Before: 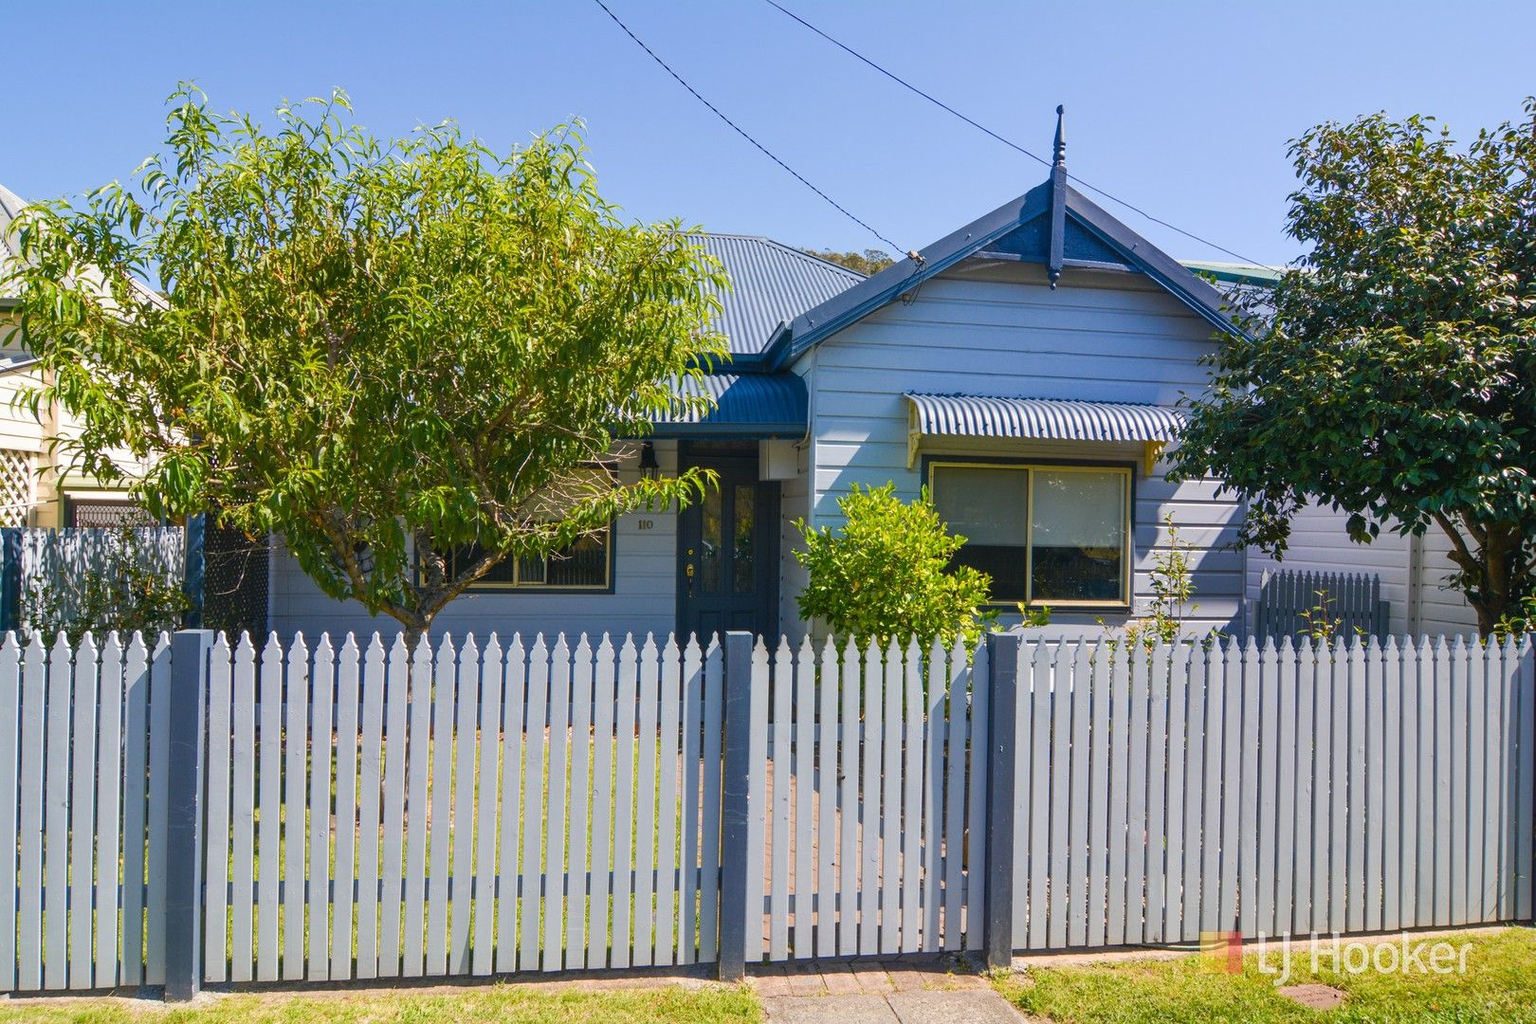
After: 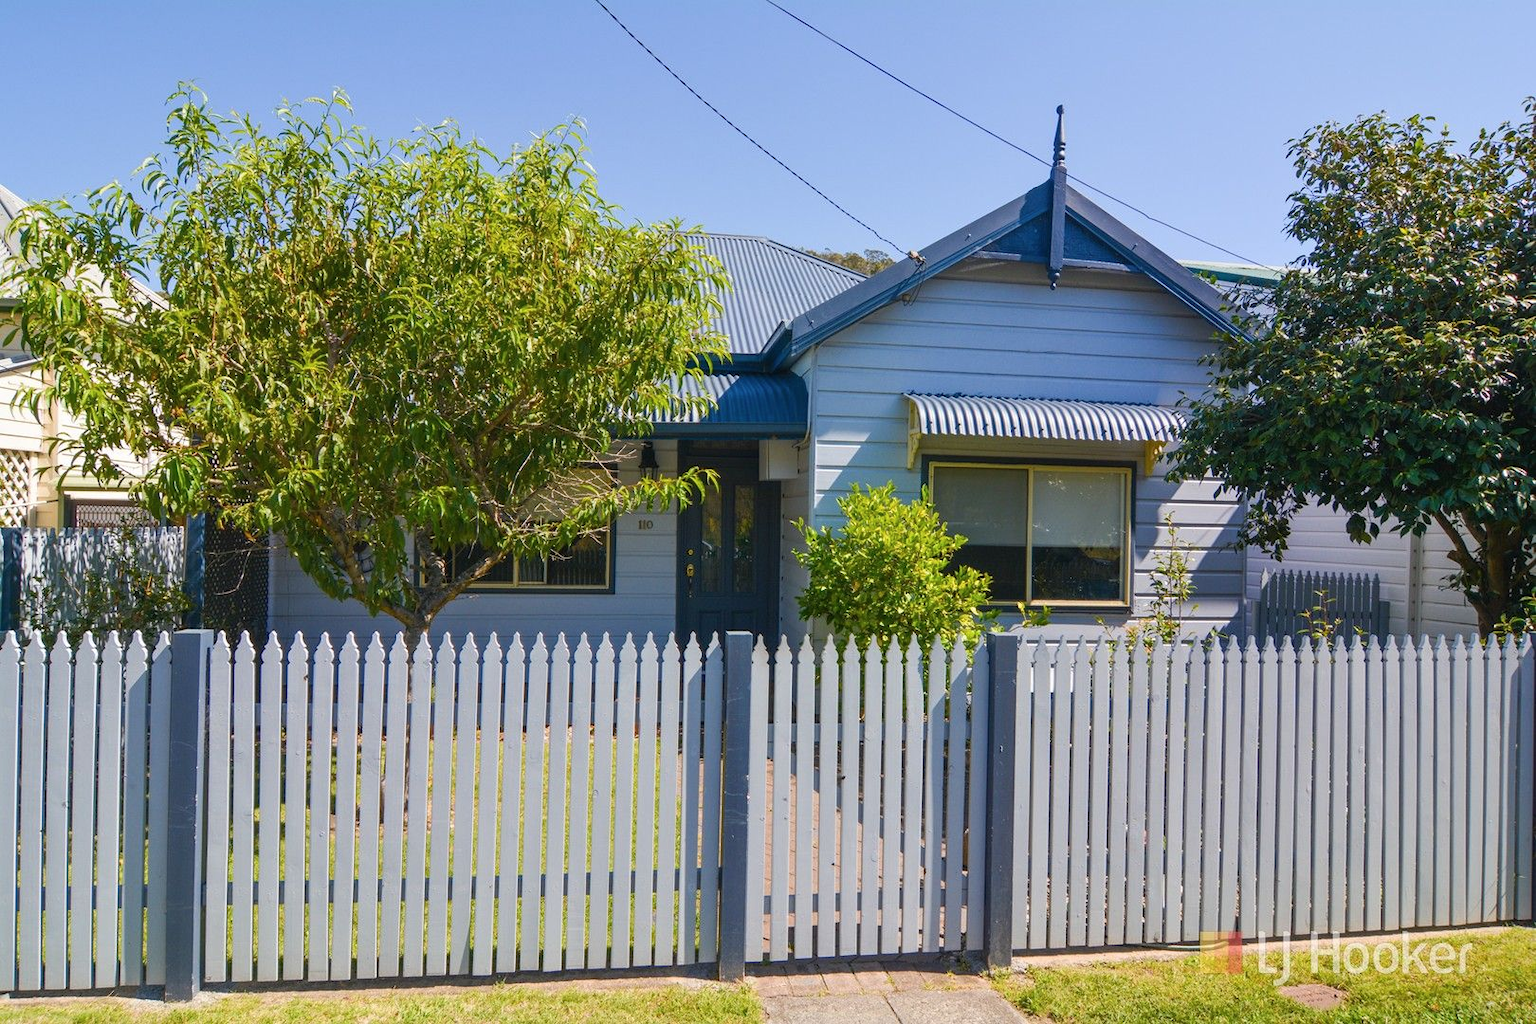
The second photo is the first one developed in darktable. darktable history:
contrast brightness saturation: saturation -0.037
